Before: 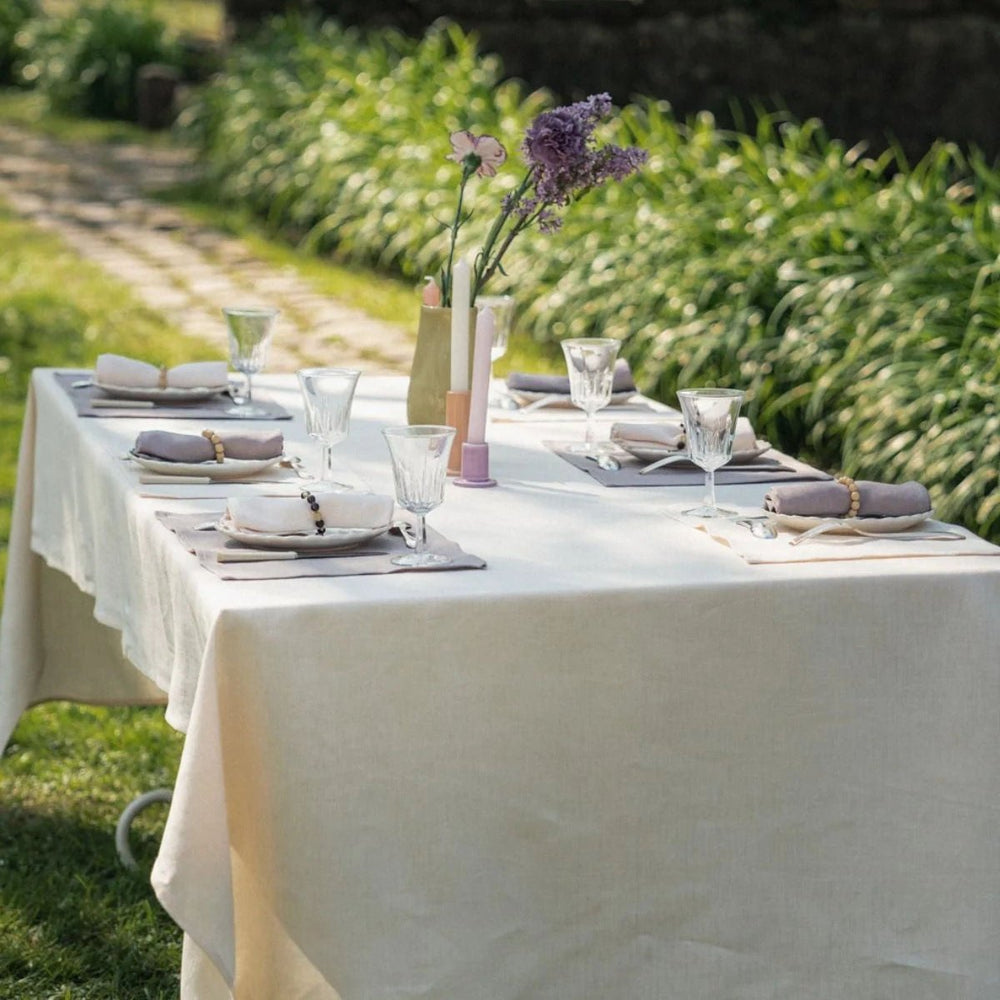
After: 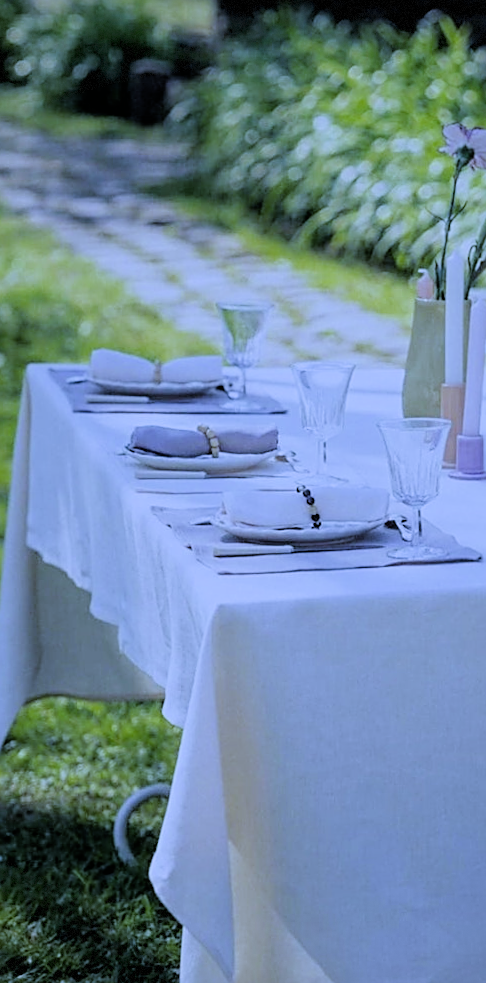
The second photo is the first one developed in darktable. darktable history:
crop and rotate: left 0%, top 0%, right 50.845%
tone equalizer: on, module defaults
sharpen: on, module defaults
white balance: red 0.766, blue 1.537
vignetting: fall-off start 97.28%, fall-off radius 79%, brightness -0.462, saturation -0.3, width/height ratio 1.114, dithering 8-bit output, unbound false
filmic rgb: black relative exposure -4.88 EV, hardness 2.82
rotate and perspective: rotation -0.45°, automatic cropping original format, crop left 0.008, crop right 0.992, crop top 0.012, crop bottom 0.988
